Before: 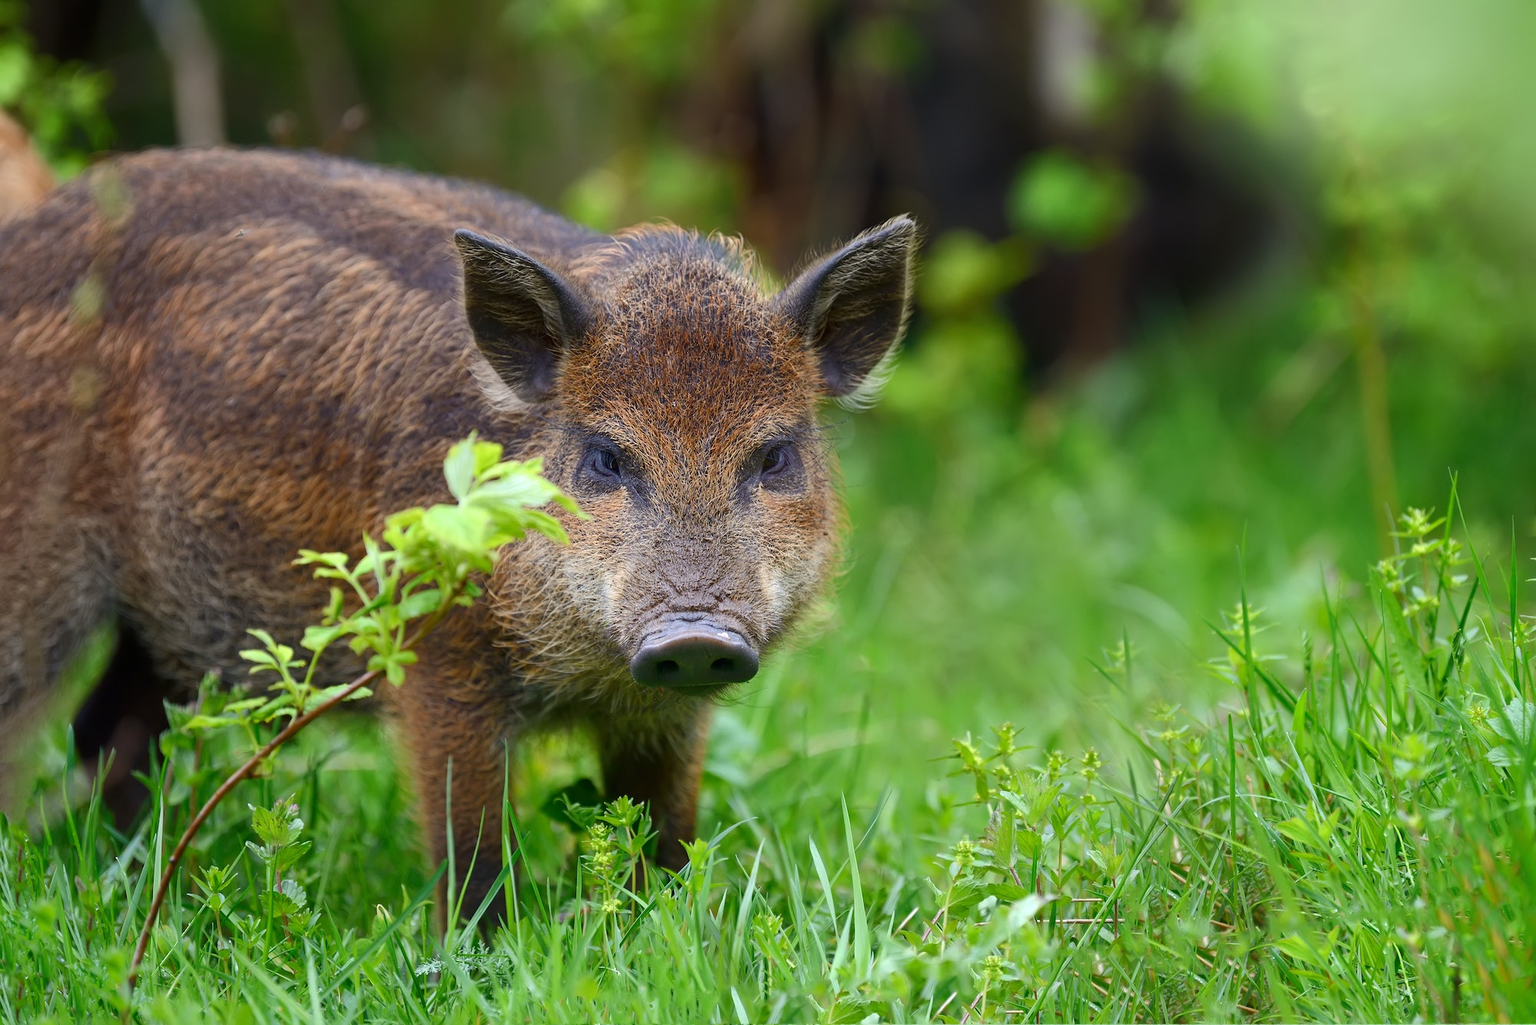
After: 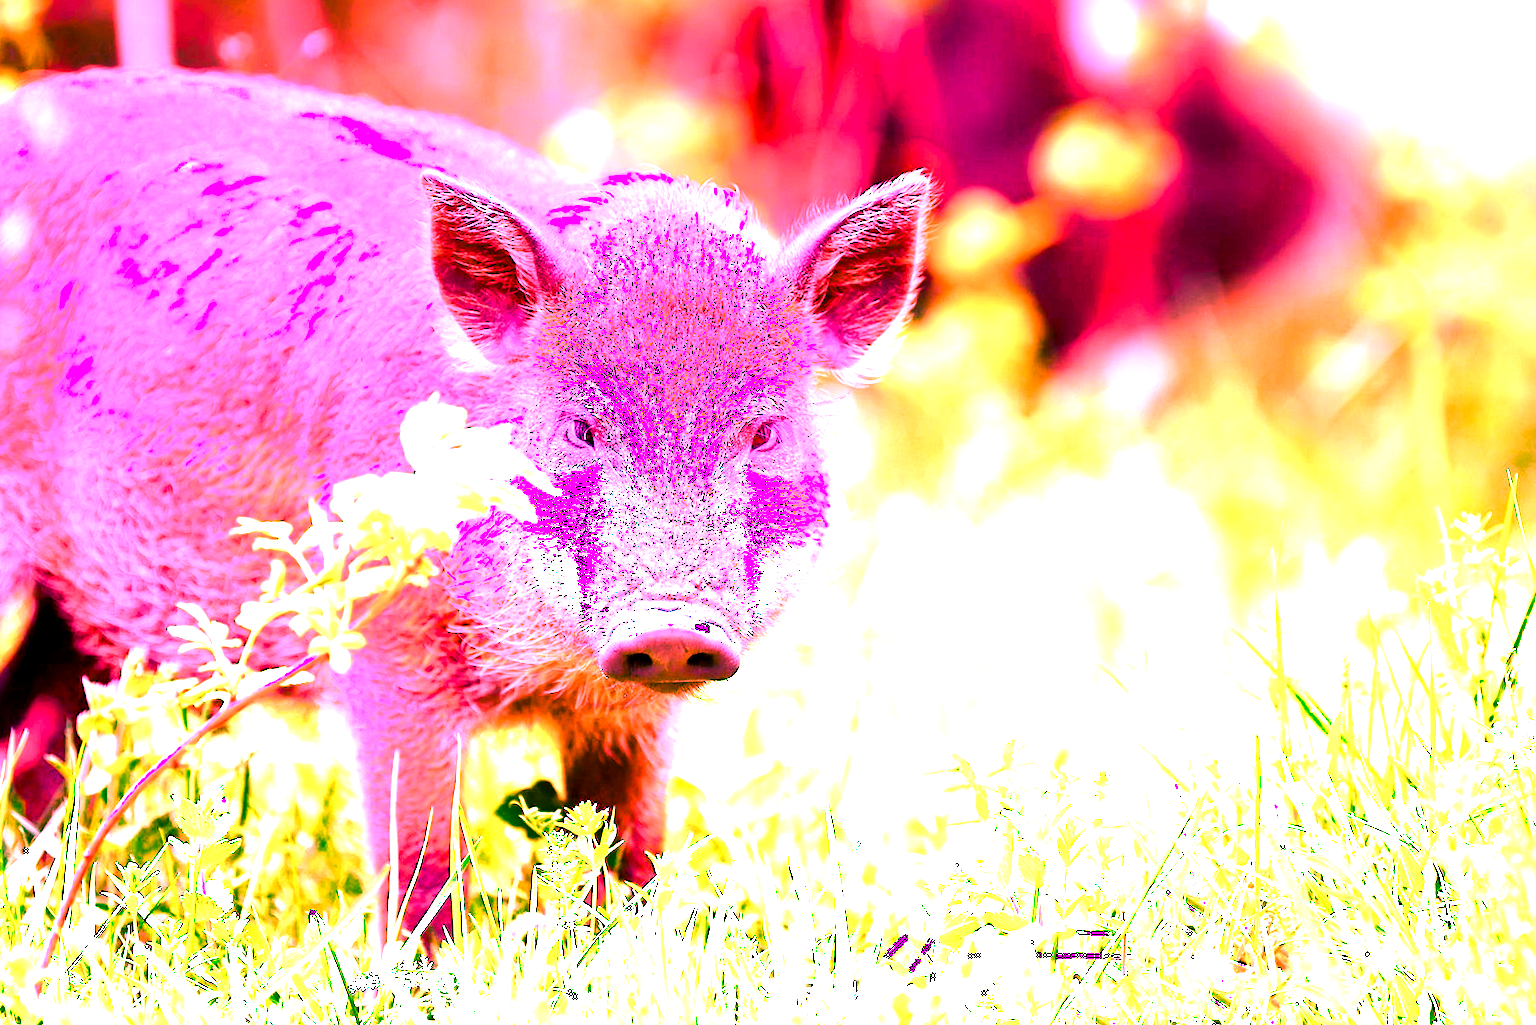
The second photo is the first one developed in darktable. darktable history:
exposure: black level correction 0, exposure 1.2 EV, compensate exposure bias true, compensate highlight preservation false
graduated density: on, module defaults
tone equalizer: -8 EV -0.417 EV, -7 EV -0.389 EV, -6 EV -0.333 EV, -5 EV -0.222 EV, -3 EV 0.222 EV, -2 EV 0.333 EV, -1 EV 0.389 EV, +0 EV 0.417 EV, edges refinement/feathering 500, mask exposure compensation -1.57 EV, preserve details no
white balance: red 4.26, blue 1.802
color balance rgb: shadows lift › luminance -7.7%, shadows lift › chroma 2.13%, shadows lift › hue 200.79°, power › luminance -7.77%, power › chroma 2.27%, power › hue 220.69°, highlights gain › luminance 15.15%, highlights gain › chroma 4%, highlights gain › hue 209.35°, global offset › luminance -0.21%, global offset › chroma 0.27%, perceptual saturation grading › global saturation 24.42%, perceptual saturation grading › highlights -24.42%, perceptual saturation grading › mid-tones 24.42%, perceptual saturation grading › shadows 40%, perceptual brilliance grading › global brilliance -5%, perceptual brilliance grading › highlights 24.42%, perceptual brilliance grading › mid-tones 7%, perceptual brilliance grading › shadows -5%
crop and rotate: angle -1.96°, left 3.097%, top 4.154%, right 1.586%, bottom 0.529%
